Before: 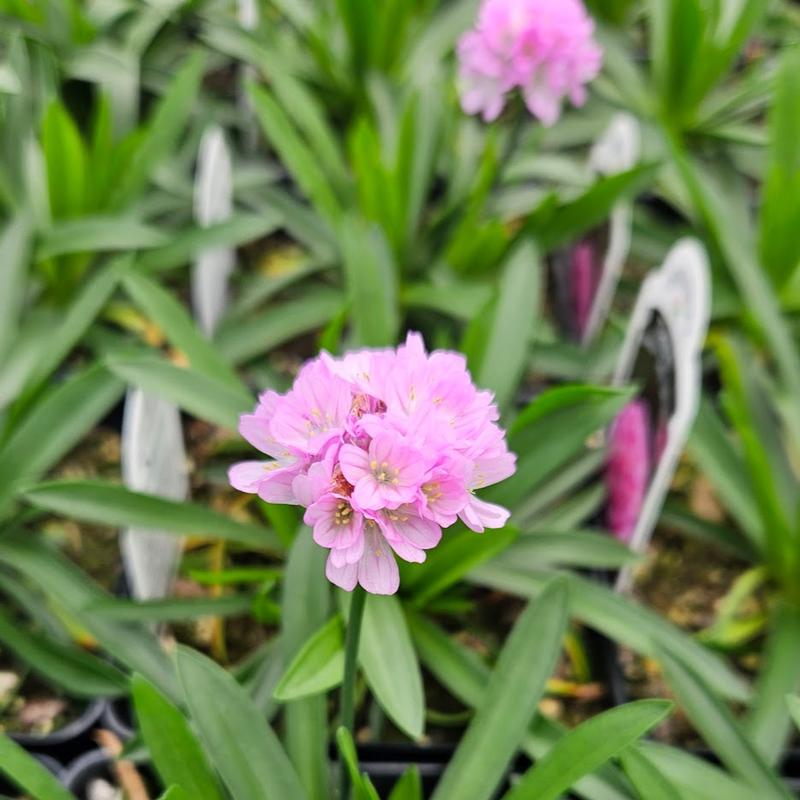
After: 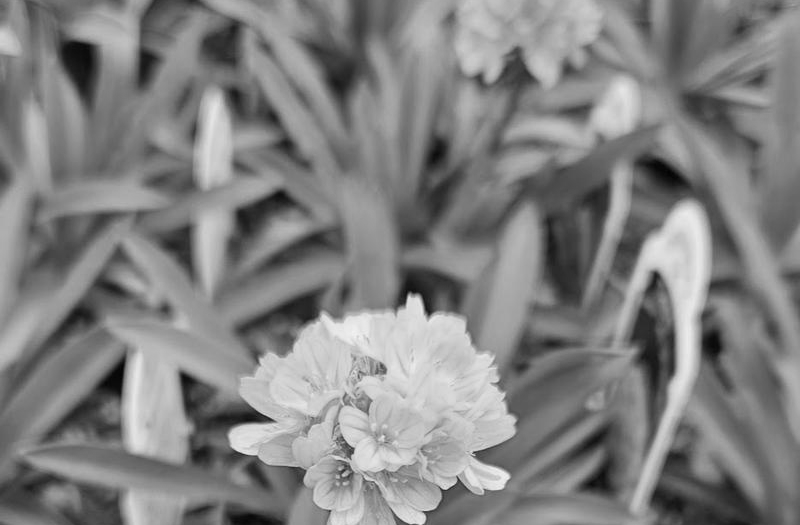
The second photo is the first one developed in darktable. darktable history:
monochrome: on, module defaults
crop and rotate: top 4.848%, bottom 29.503%
